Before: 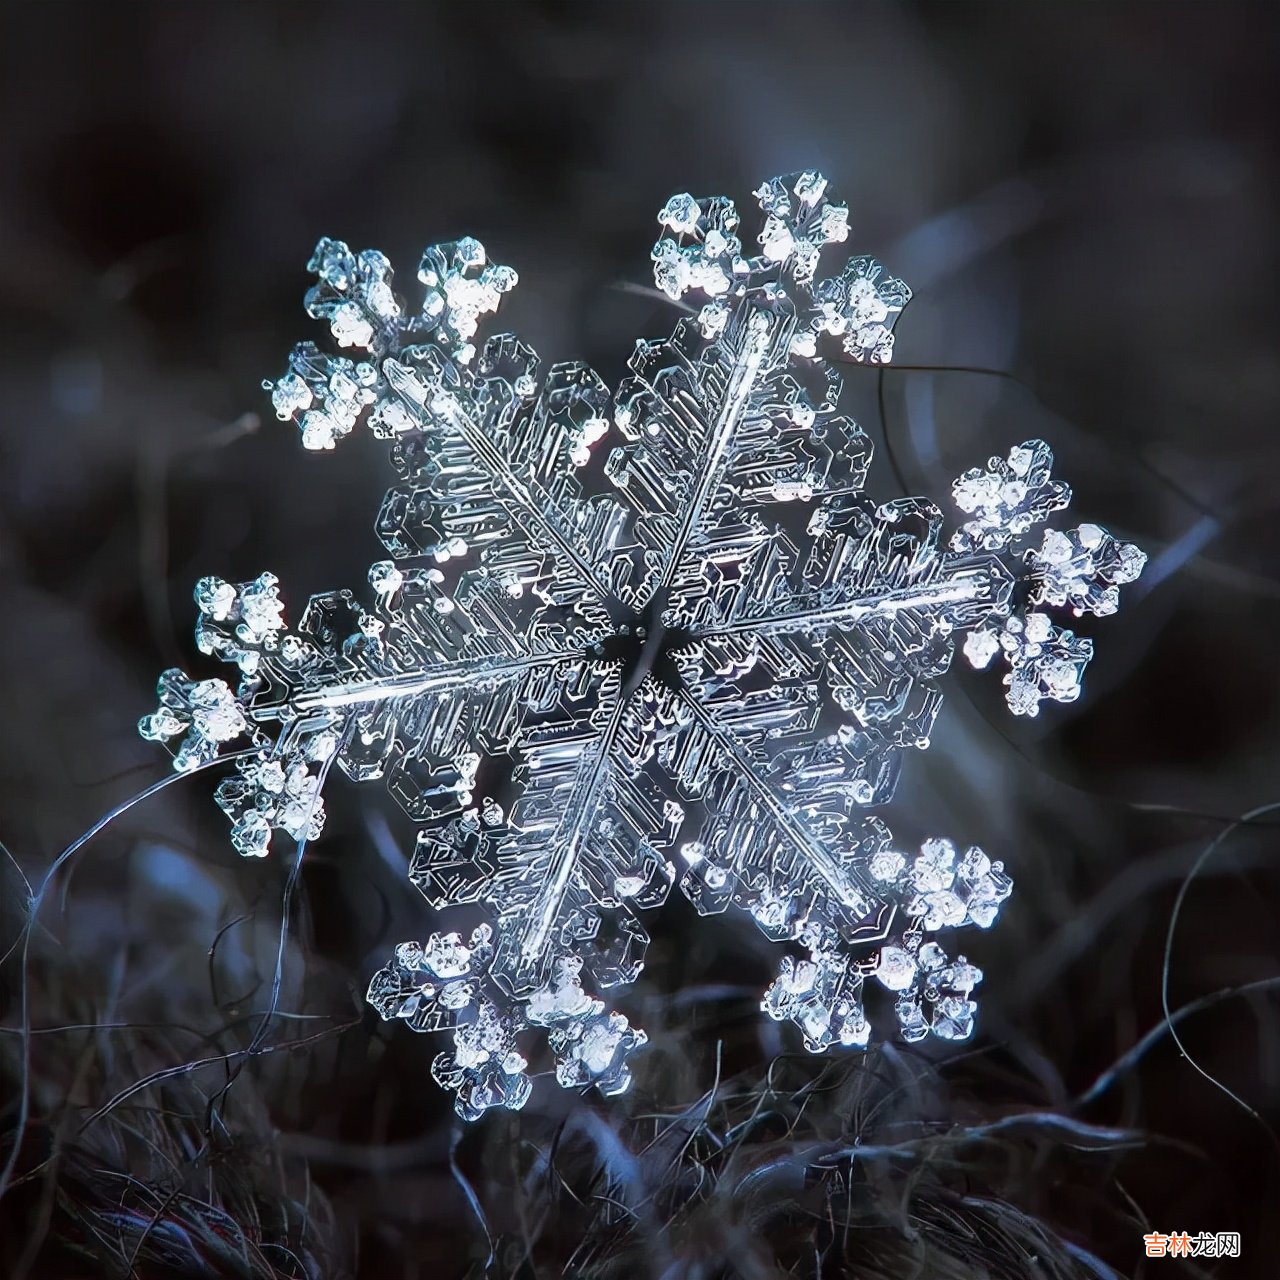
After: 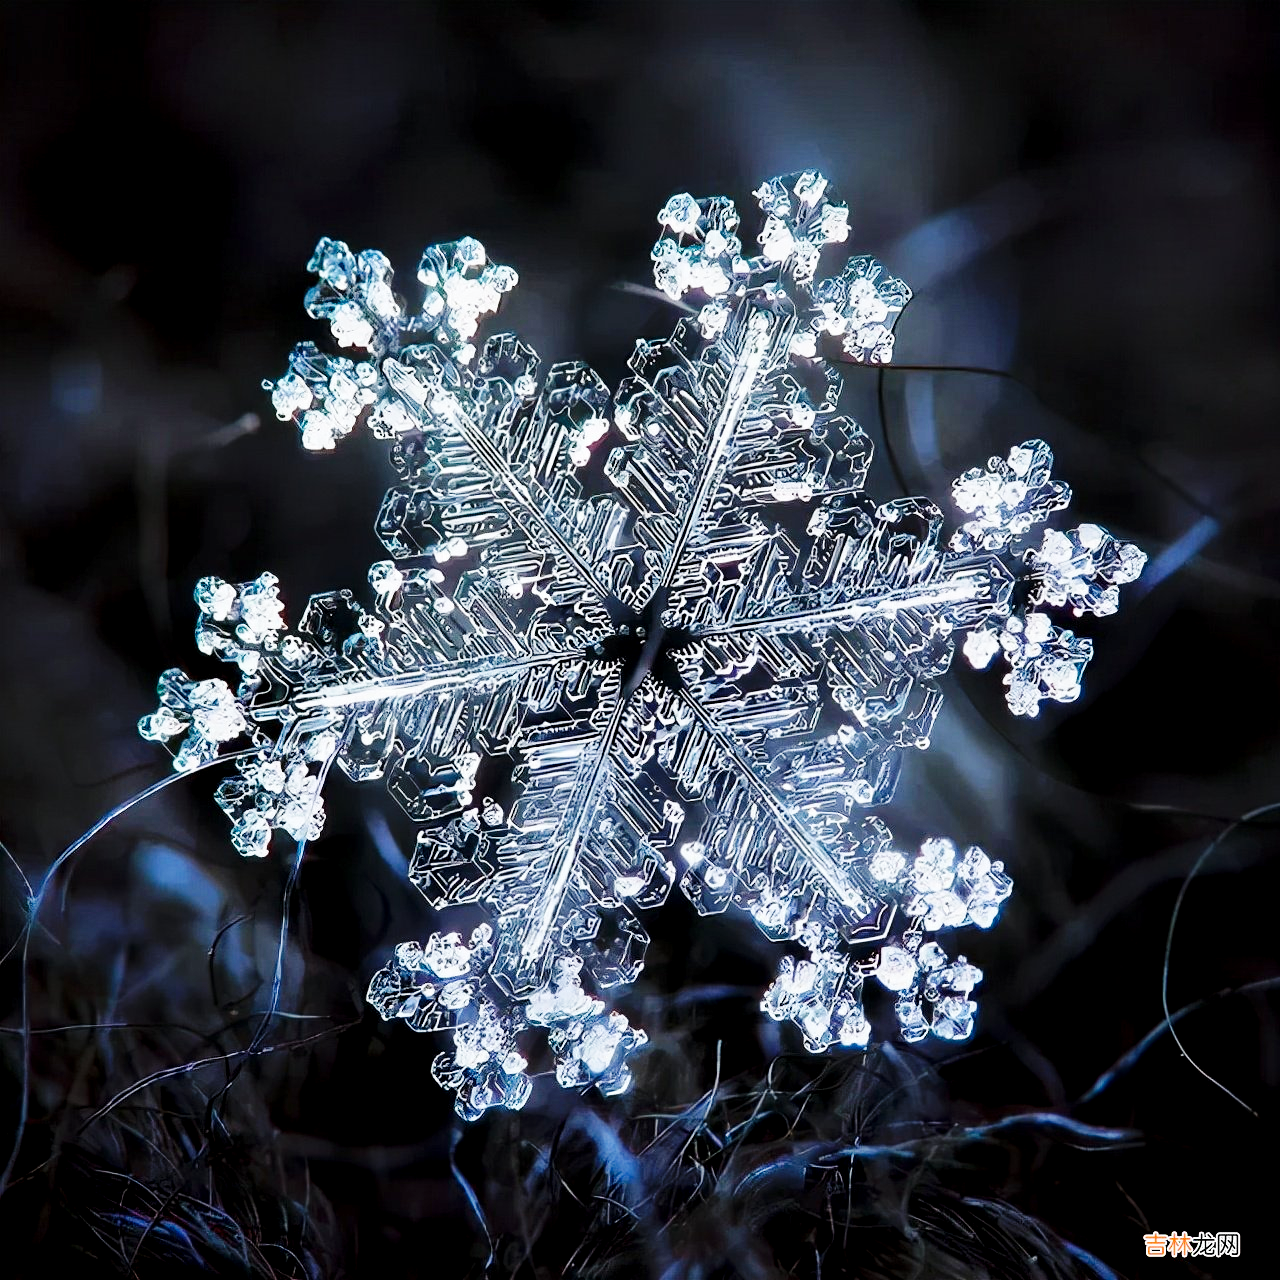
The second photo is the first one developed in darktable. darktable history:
base curve: curves: ch0 [(0, 0) (0.036, 0.025) (0.121, 0.166) (0.206, 0.329) (0.605, 0.79) (1, 1)], preserve colors none
exposure: black level correction 0.009, compensate highlight preservation false
